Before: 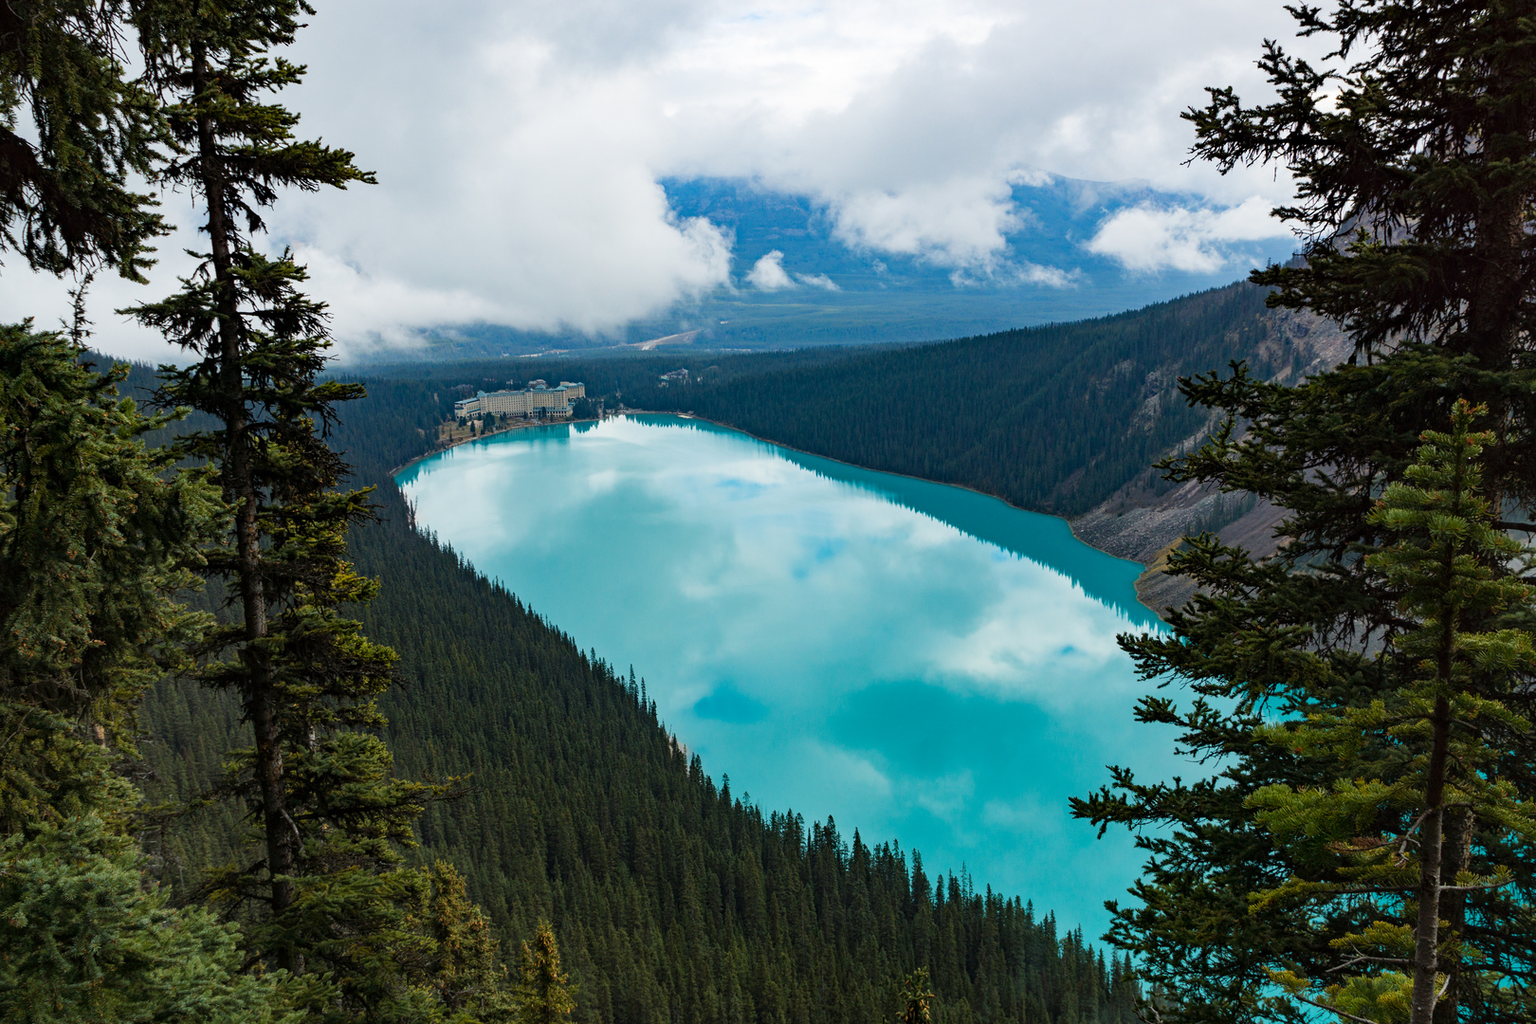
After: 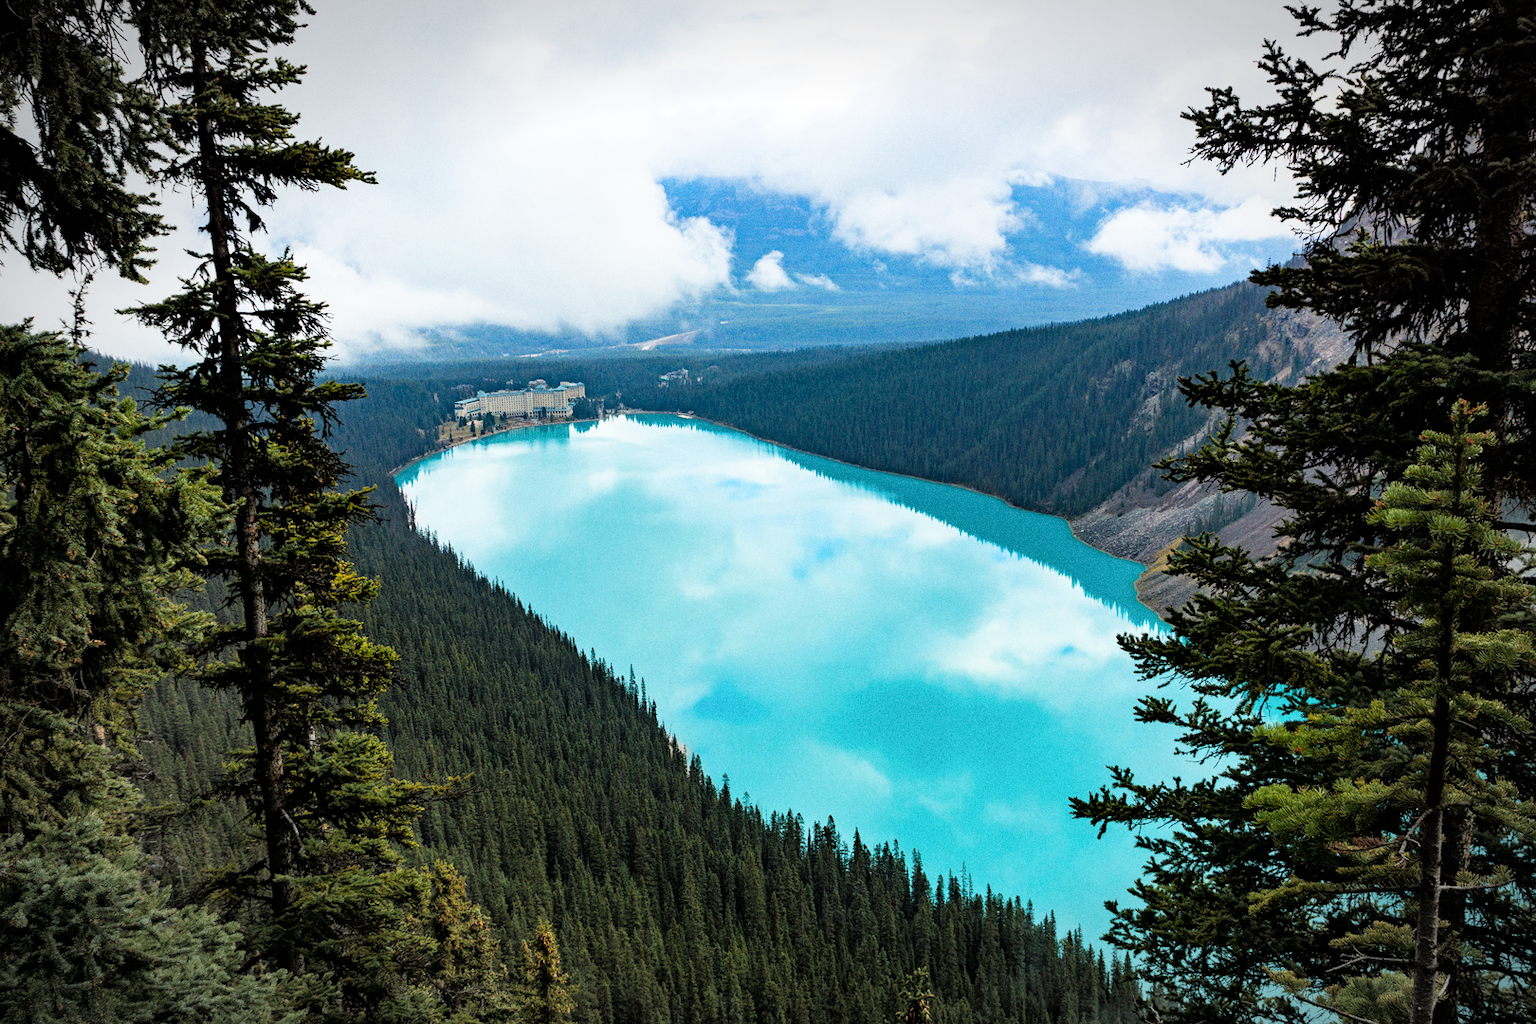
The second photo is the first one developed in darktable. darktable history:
exposure: exposure 0.95 EV, compensate highlight preservation false
filmic rgb: black relative exposure -5.83 EV, white relative exposure 3.4 EV, hardness 3.68
vignetting: automatic ratio true
grain: on, module defaults
